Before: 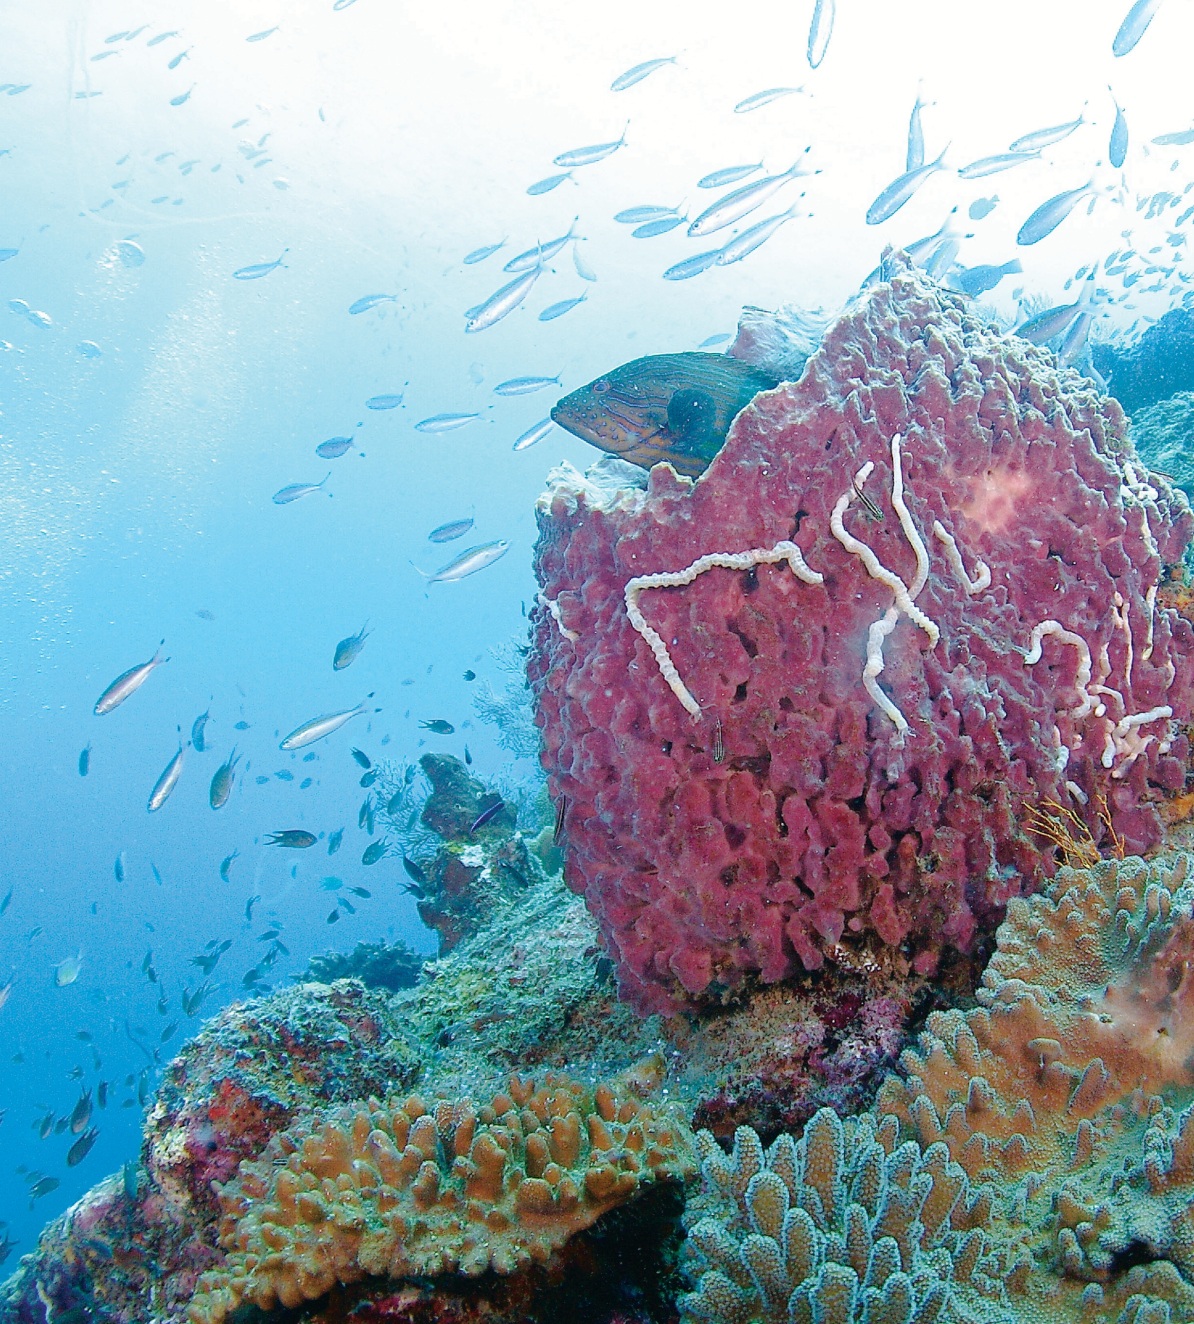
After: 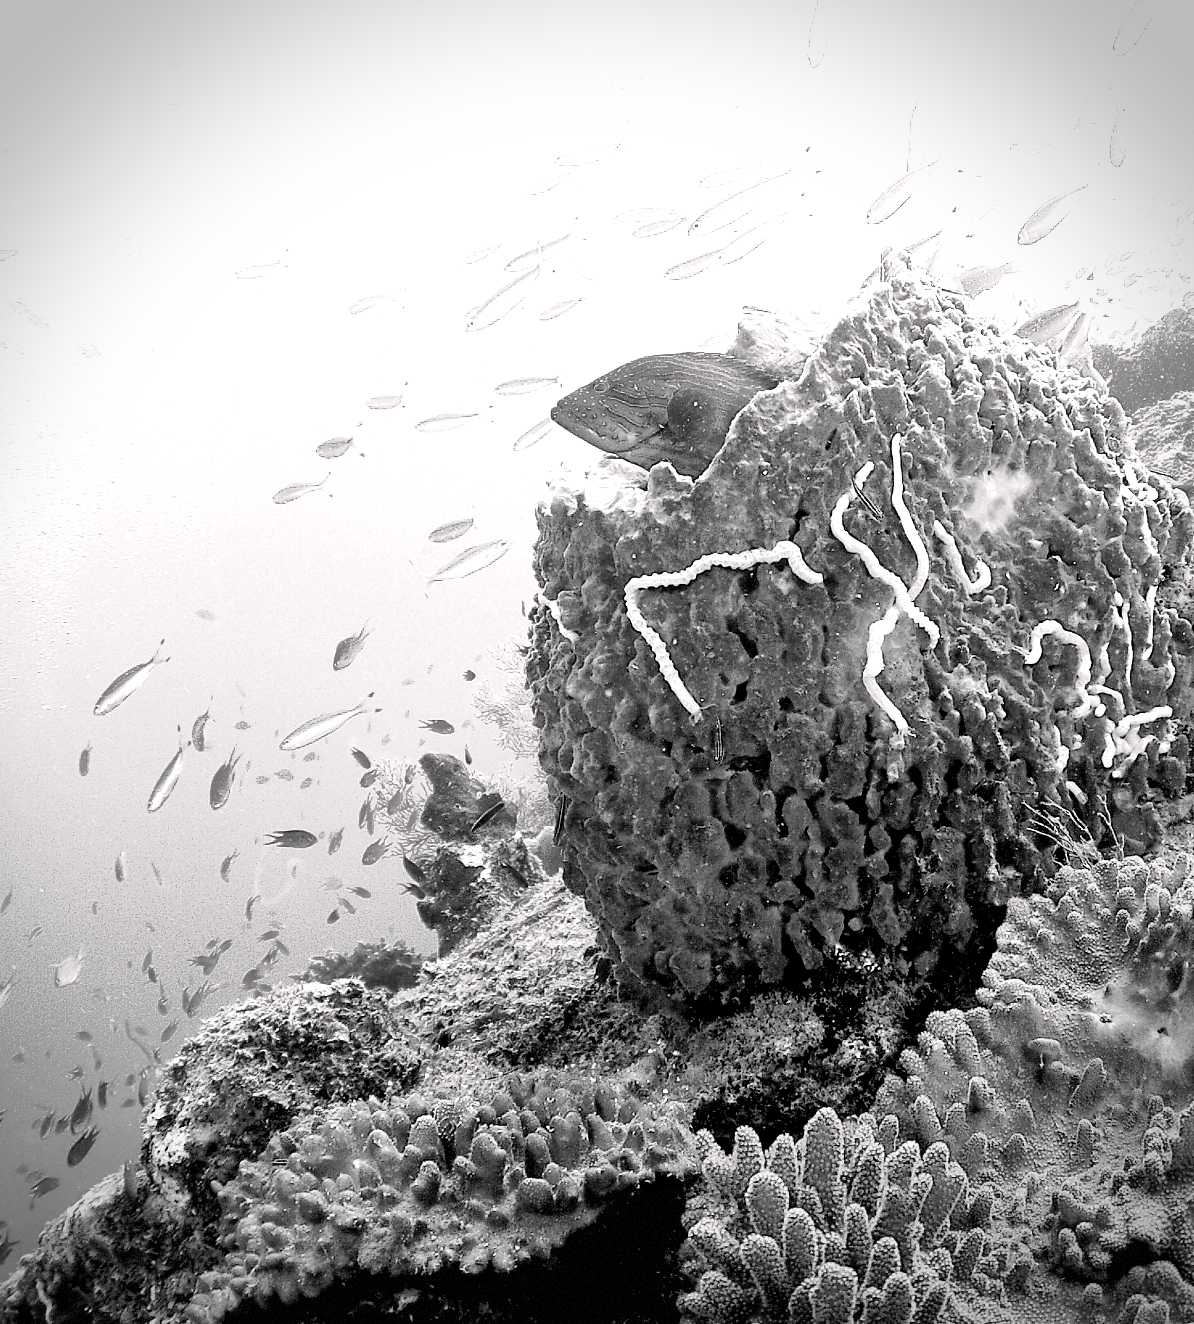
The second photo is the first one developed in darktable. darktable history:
tone equalizer: -8 EV -0.417 EV, -7 EV -0.389 EV, -6 EV -0.333 EV, -5 EV -0.222 EV, -3 EV 0.222 EV, -2 EV 0.333 EV, -1 EV 0.389 EV, +0 EV 0.417 EV, edges refinement/feathering 500, mask exposure compensation -1.57 EV, preserve details no
vignetting: dithering 8-bit output, unbound false
levels: levels [0.101, 0.578, 0.953]
contrast brightness saturation: saturation -1
shadows and highlights: on, module defaults
tone curve: curves: ch0 [(0, 0) (0.187, 0.12) (0.392, 0.438) (0.704, 0.86) (0.858, 0.938) (1, 0.981)]; ch1 [(0, 0) (0.402, 0.36) (0.476, 0.456) (0.498, 0.501) (0.518, 0.521) (0.58, 0.598) (0.619, 0.663) (0.692, 0.744) (1, 1)]; ch2 [(0, 0) (0.427, 0.417) (0.483, 0.481) (0.503, 0.503) (0.526, 0.53) (0.563, 0.585) (0.626, 0.703) (0.699, 0.753) (0.997, 0.858)], color space Lab, independent channels
